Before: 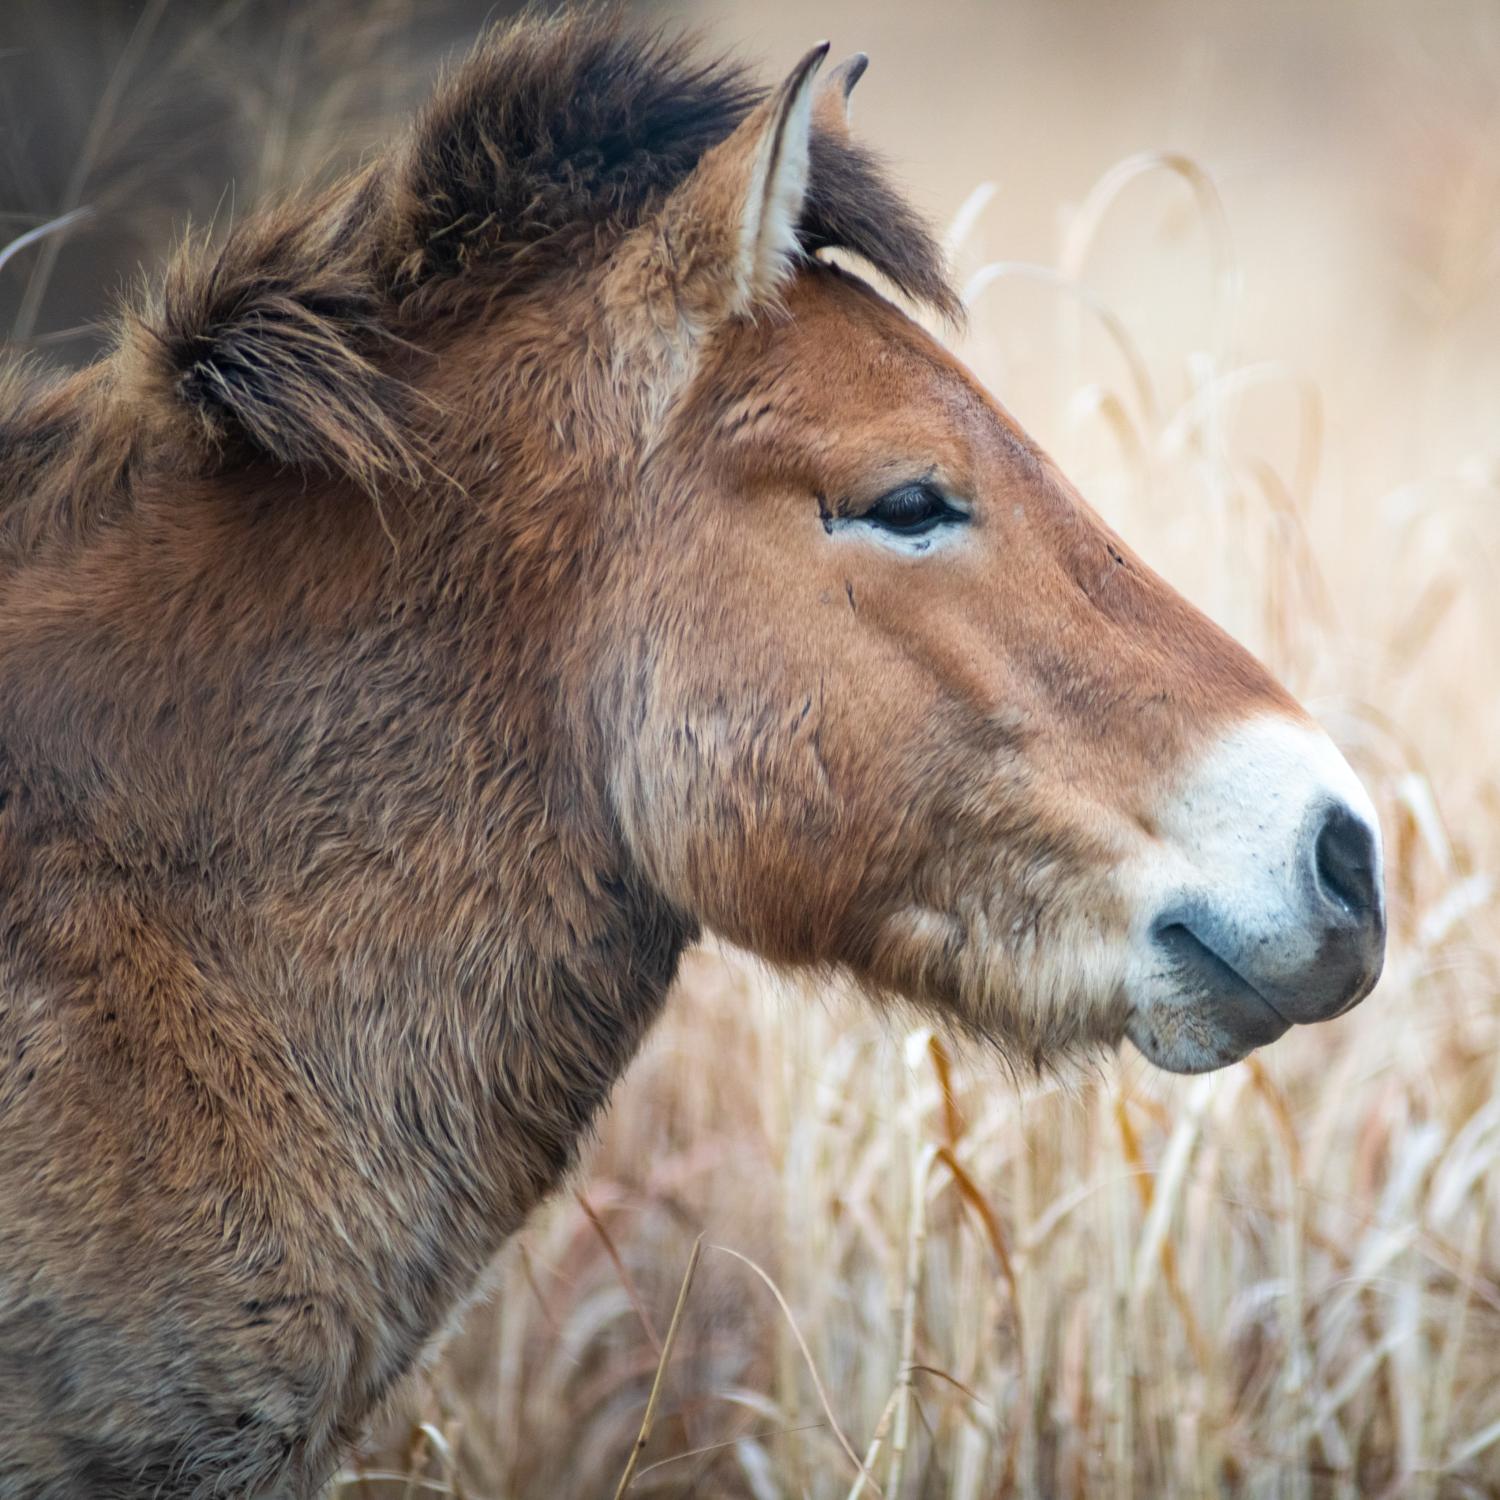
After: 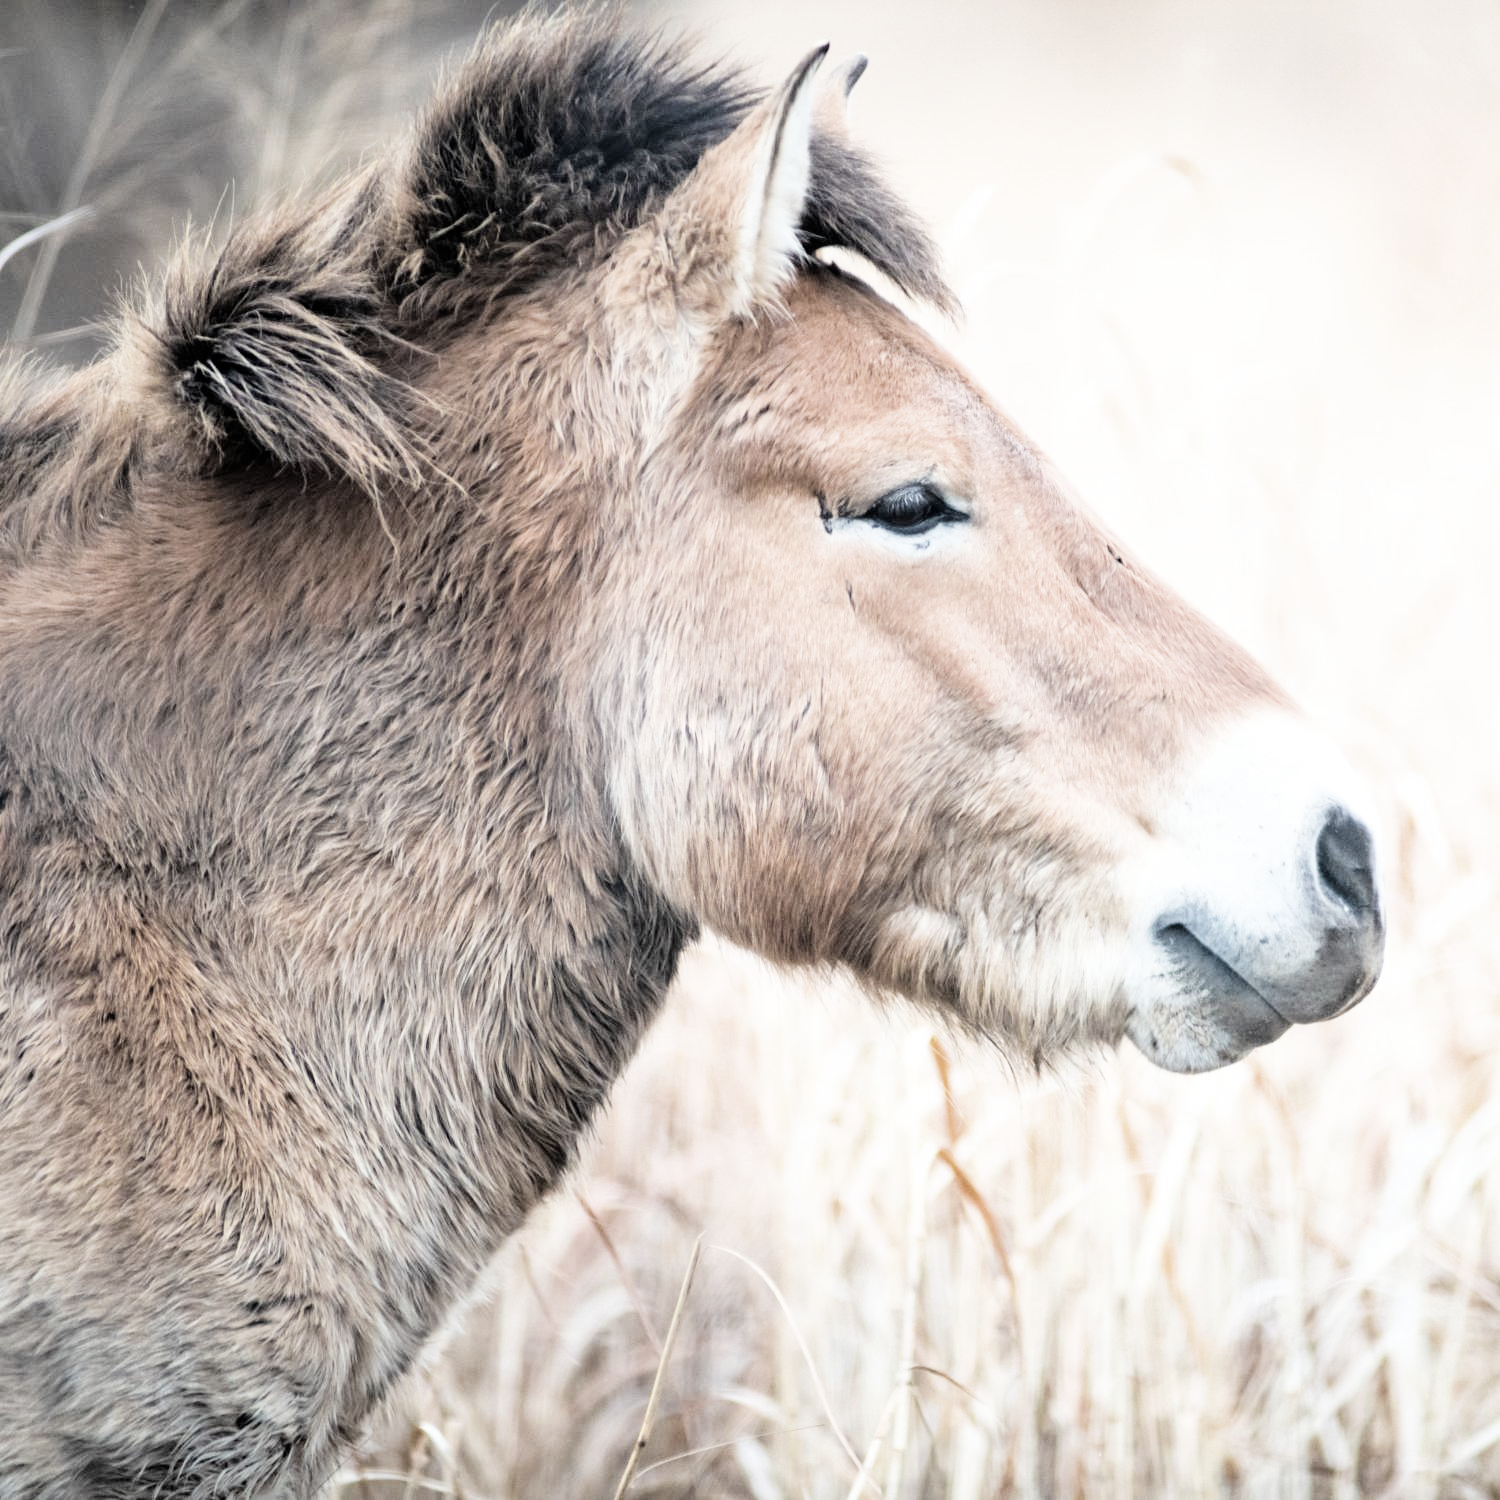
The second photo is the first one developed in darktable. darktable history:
filmic rgb: black relative exposure -5 EV, hardness 2.88, contrast 1.3, highlights saturation mix -30%
exposure: black level correction 0, exposure 1.675 EV, compensate exposure bias true, compensate highlight preservation false
color correction: saturation 0.5
